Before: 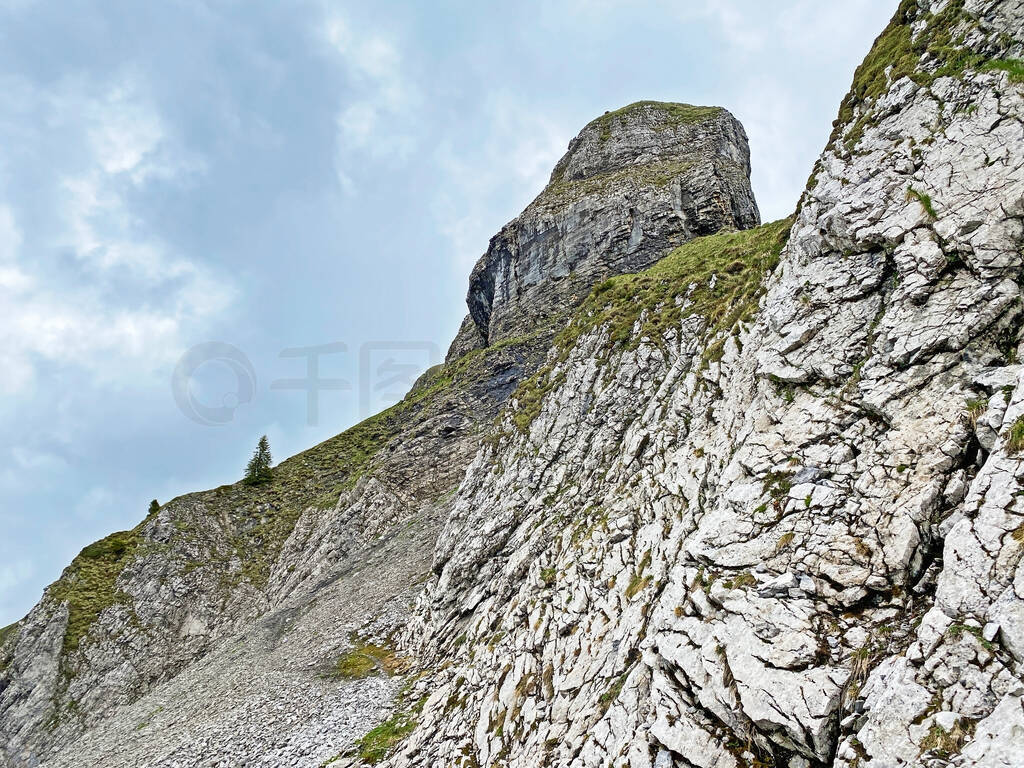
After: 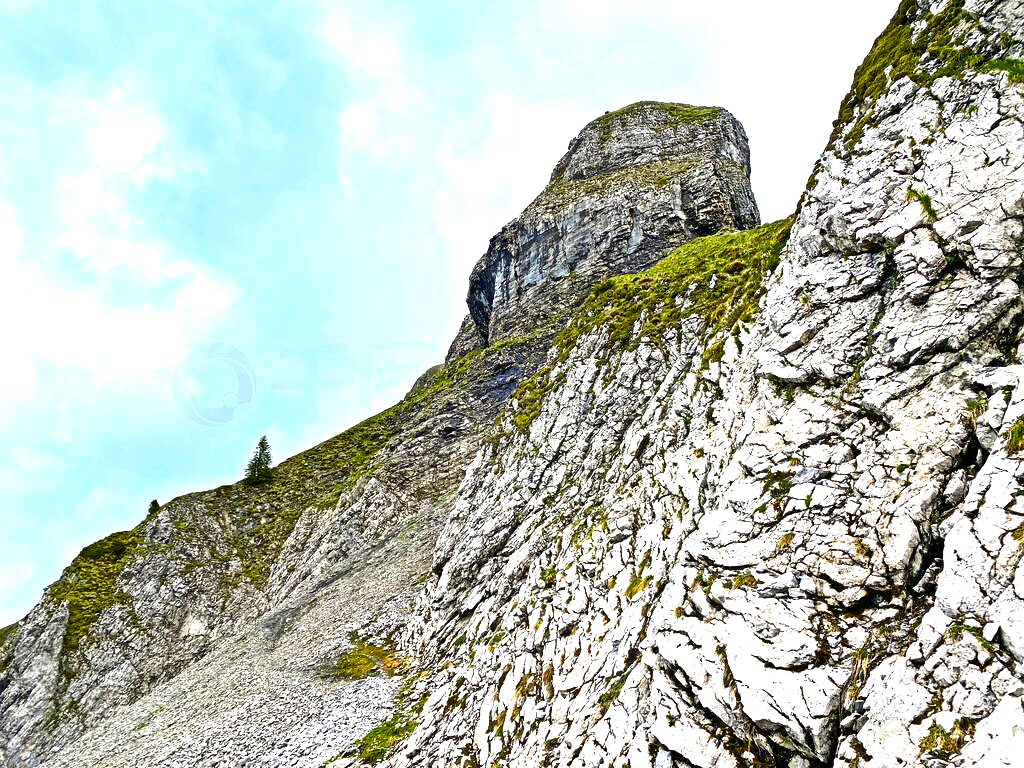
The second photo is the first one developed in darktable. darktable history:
tone equalizer: -8 EV -0.417 EV, -7 EV -0.389 EV, -6 EV -0.333 EV, -5 EV -0.222 EV, -3 EV 0.222 EV, -2 EV 0.333 EV, -1 EV 0.389 EV, +0 EV 0.417 EV, edges refinement/feathering 500, mask exposure compensation -1.57 EV, preserve details no
color balance rgb: linear chroma grading › global chroma 9%, perceptual saturation grading › global saturation 36%, perceptual saturation grading › shadows 35%, perceptual brilliance grading › global brilliance 15%, perceptual brilliance grading › shadows -35%, global vibrance 15%
